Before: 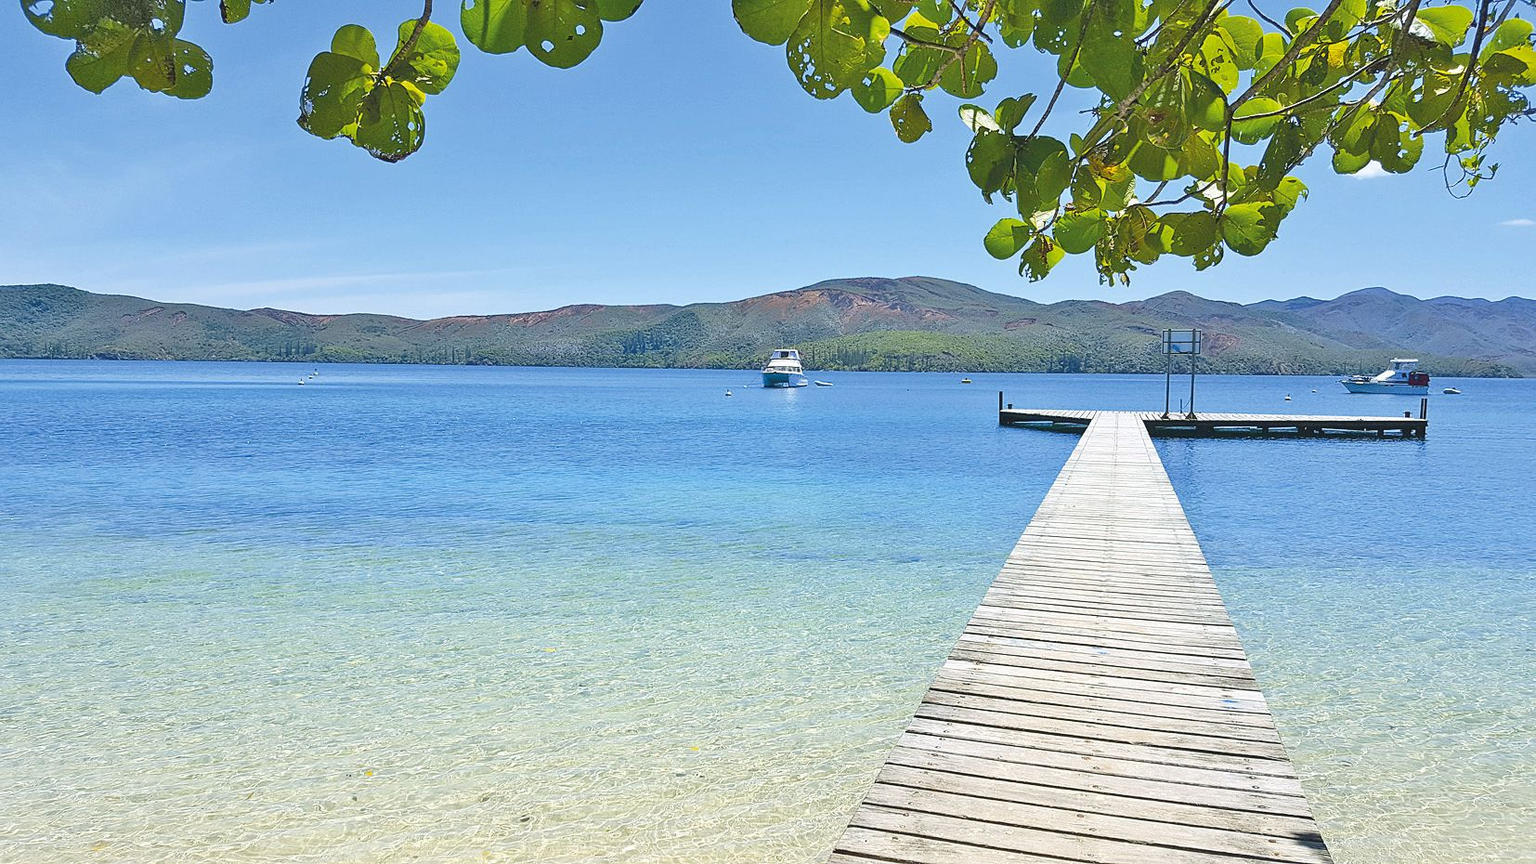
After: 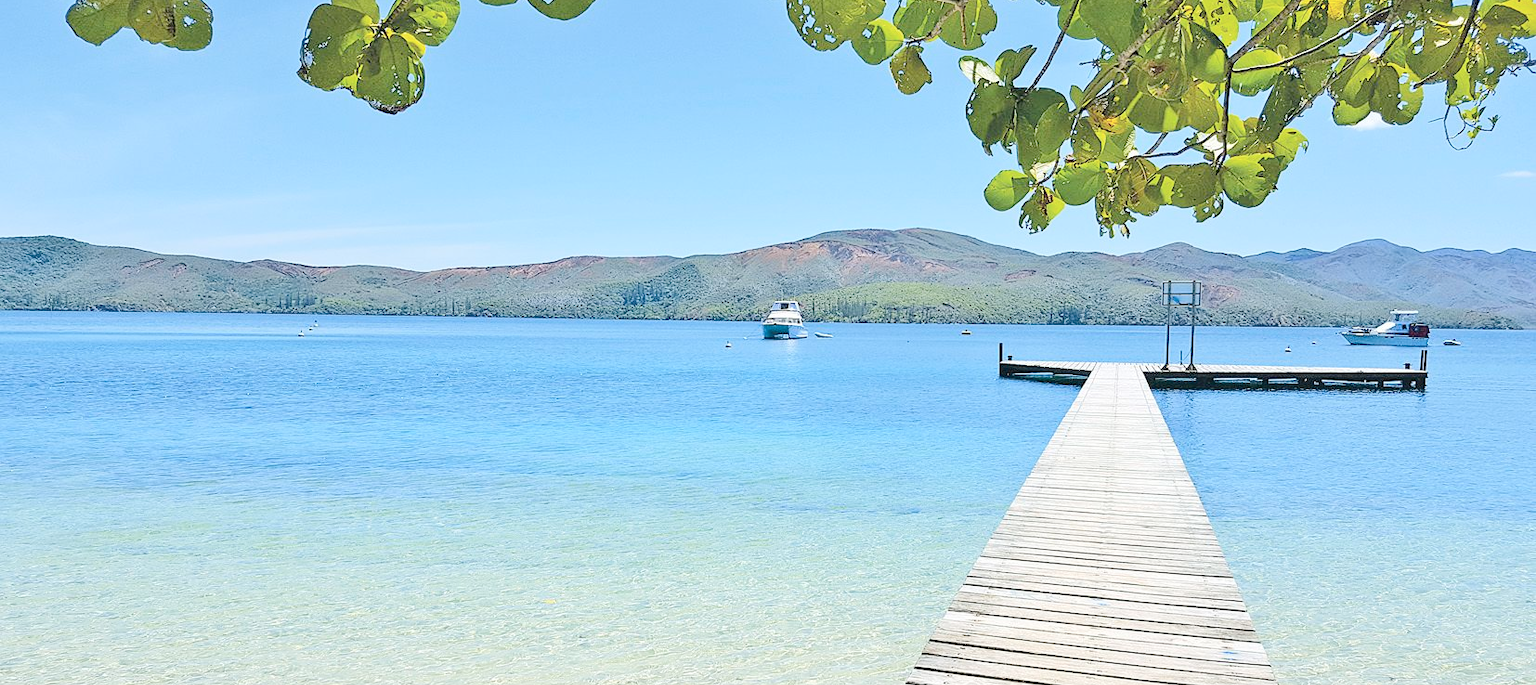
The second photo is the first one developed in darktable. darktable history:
tone curve: curves: ch0 [(0, 0) (0.003, 0.002) (0.011, 0.006) (0.025, 0.012) (0.044, 0.021) (0.069, 0.027) (0.1, 0.035) (0.136, 0.06) (0.177, 0.108) (0.224, 0.173) (0.277, 0.26) (0.335, 0.353) (0.399, 0.453) (0.468, 0.555) (0.543, 0.641) (0.623, 0.724) (0.709, 0.792) (0.801, 0.857) (0.898, 0.918) (1, 1)], color space Lab, independent channels, preserve colors none
crop and rotate: top 5.659%, bottom 14.891%
